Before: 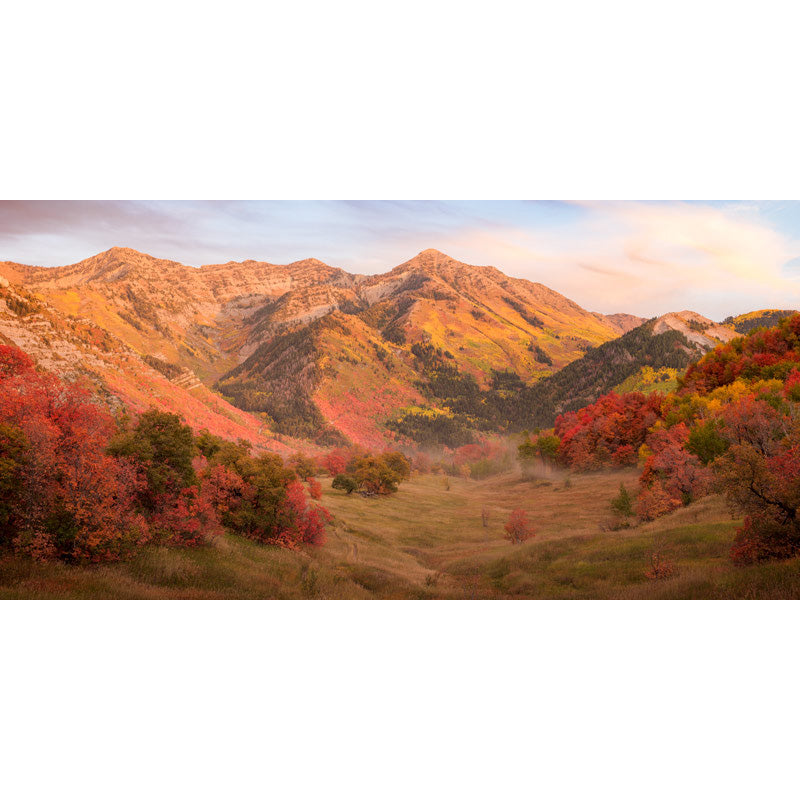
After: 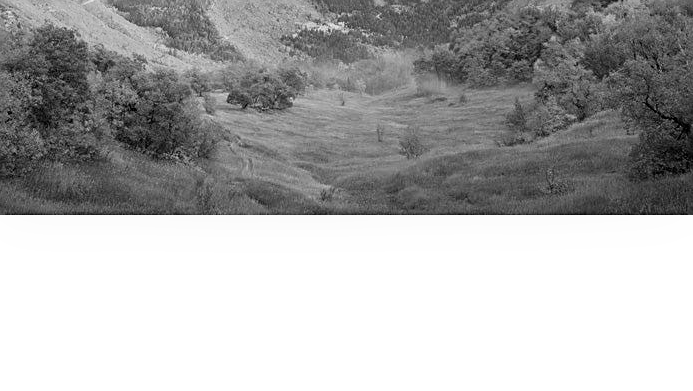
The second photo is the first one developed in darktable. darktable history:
crop and rotate: left 13.306%, top 48.129%, bottom 2.928%
sharpen: on, module defaults
tone equalizer: on, module defaults
velvia: strength 15%
exposure: exposure 0.669 EV, compensate highlight preservation false
monochrome: size 1
